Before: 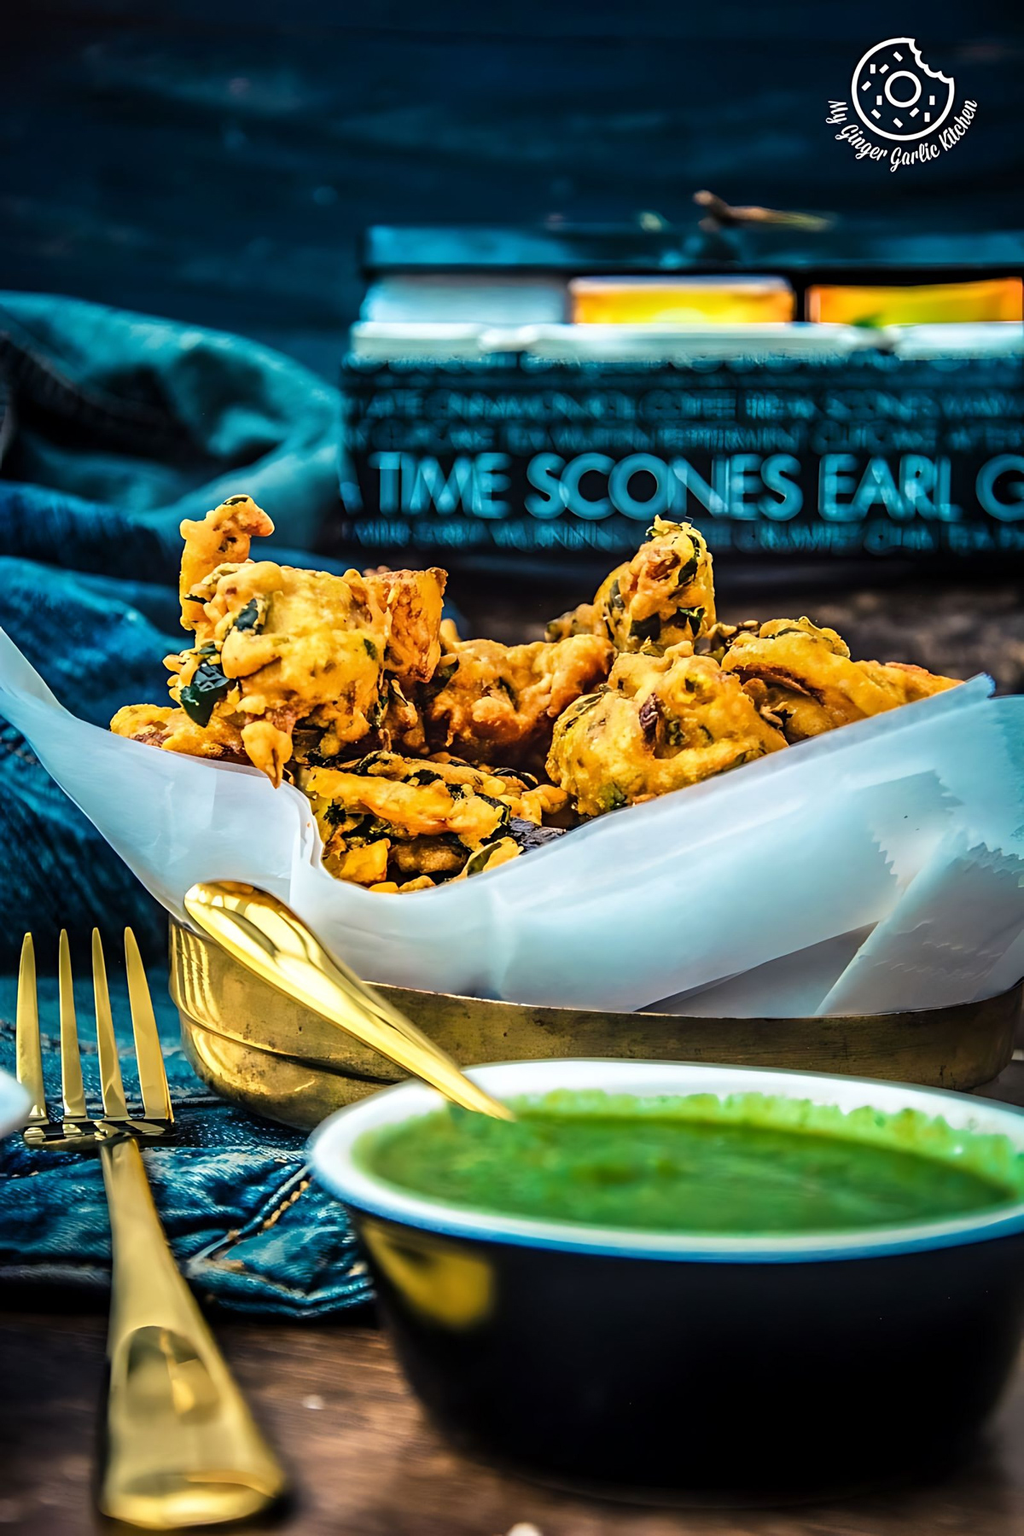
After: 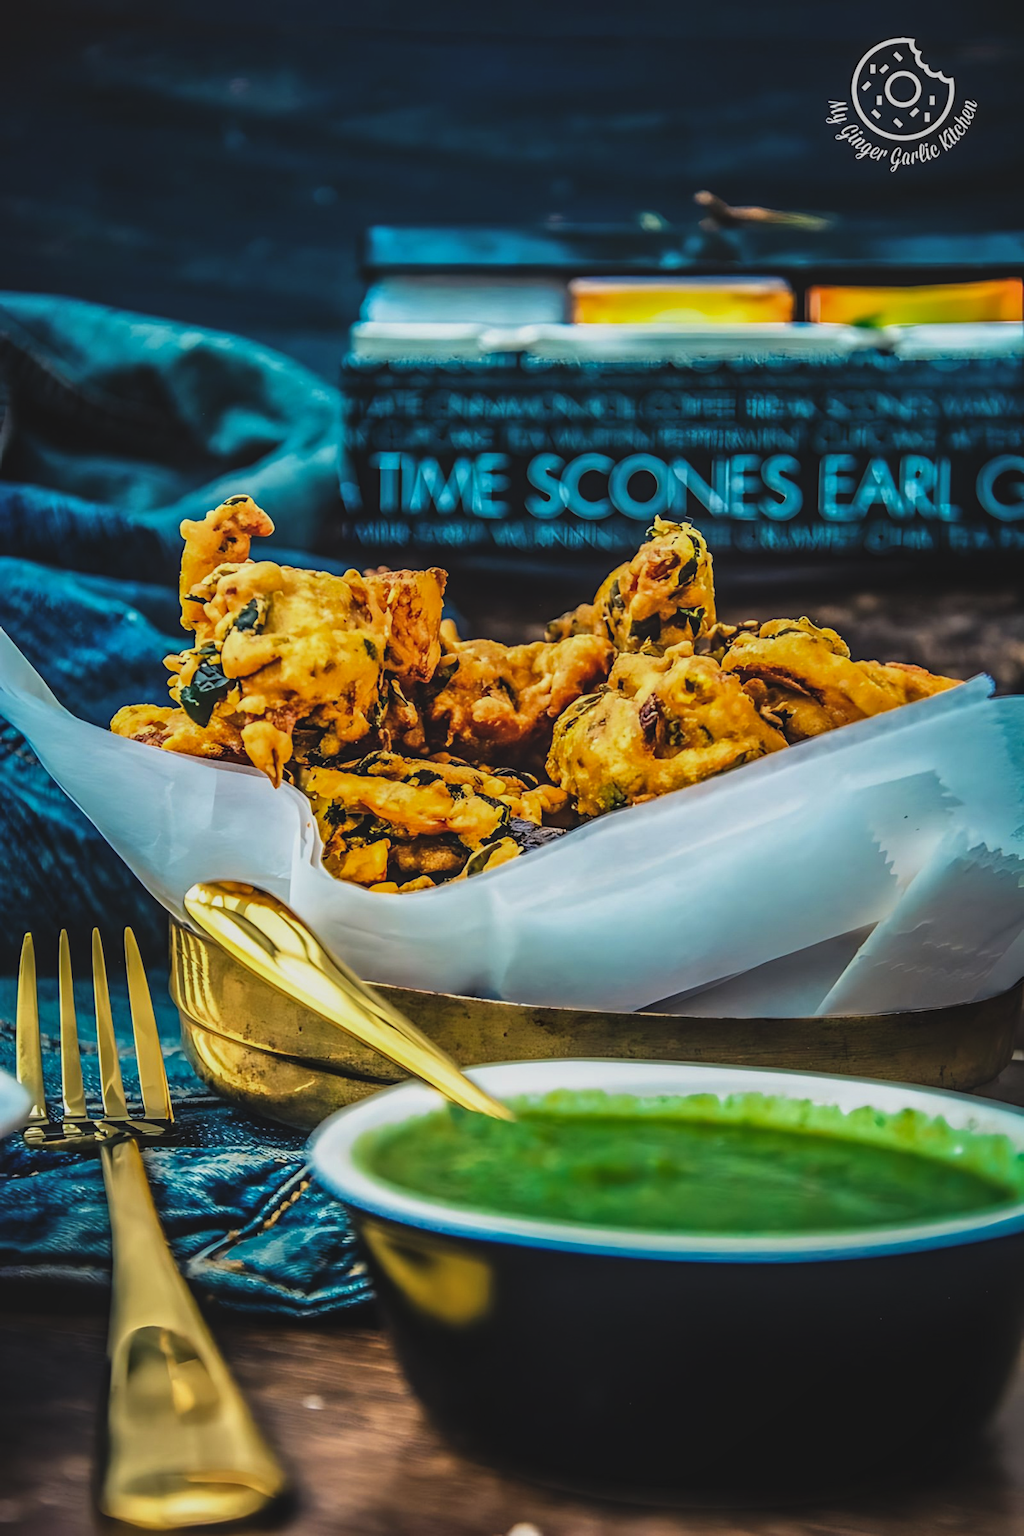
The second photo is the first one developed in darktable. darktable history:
exposure: black level correction -0.015, exposure -0.5 EV, compensate highlight preservation false
tone equalizer: on, module defaults
contrast brightness saturation: saturation 0.13
local contrast: highlights 25%, detail 130%
